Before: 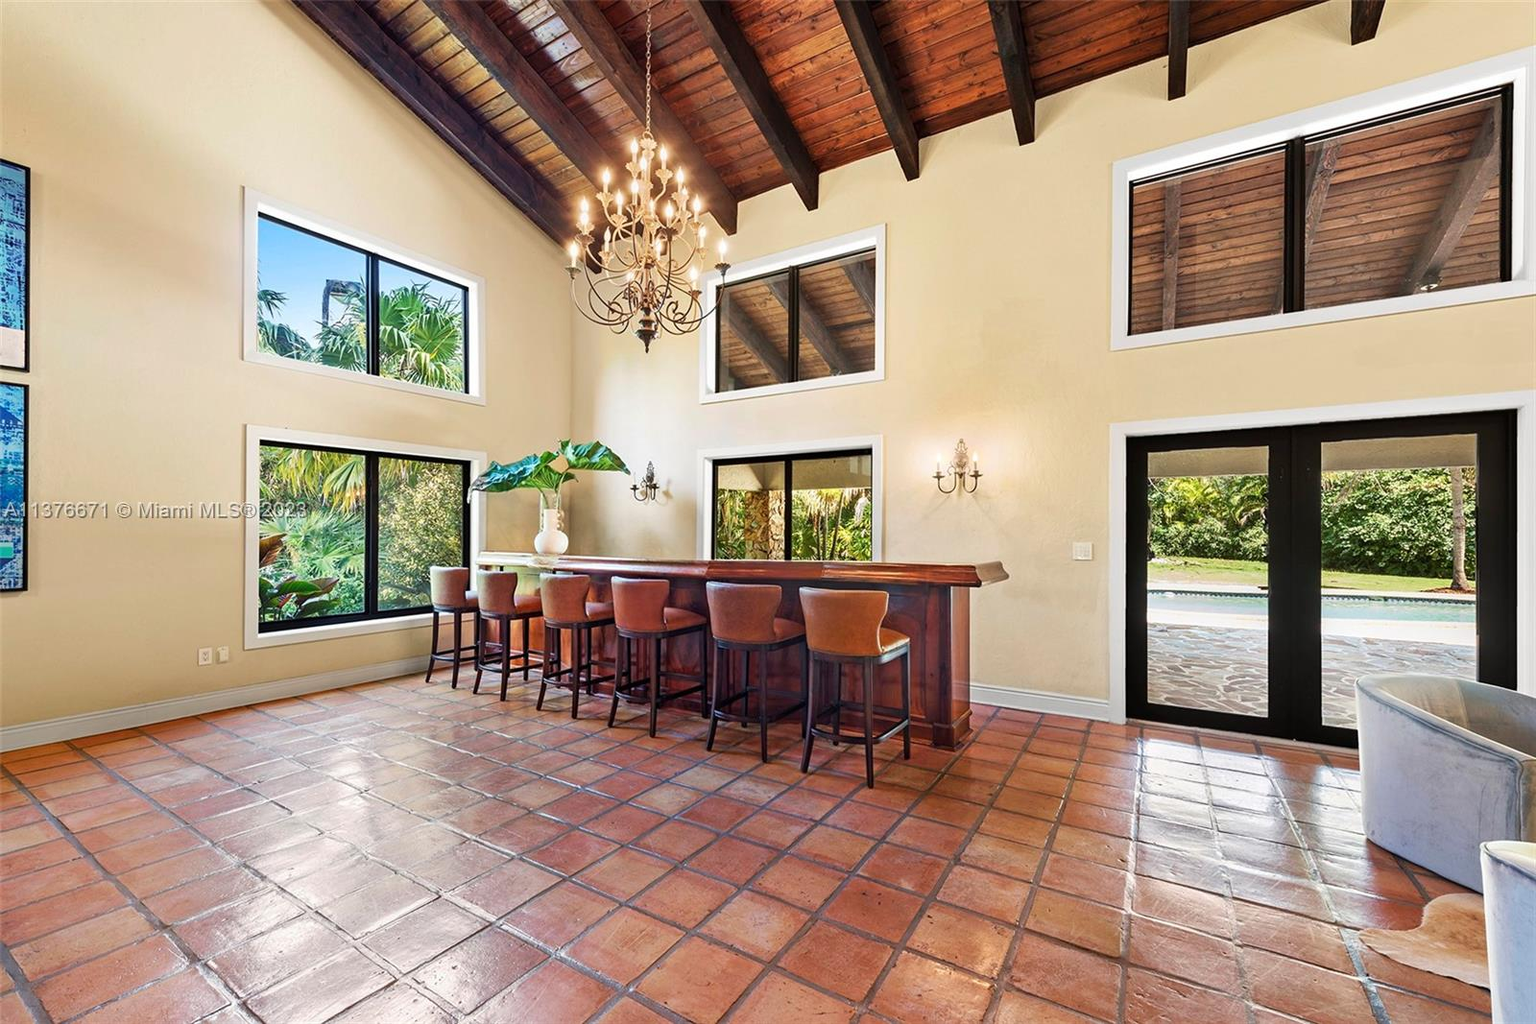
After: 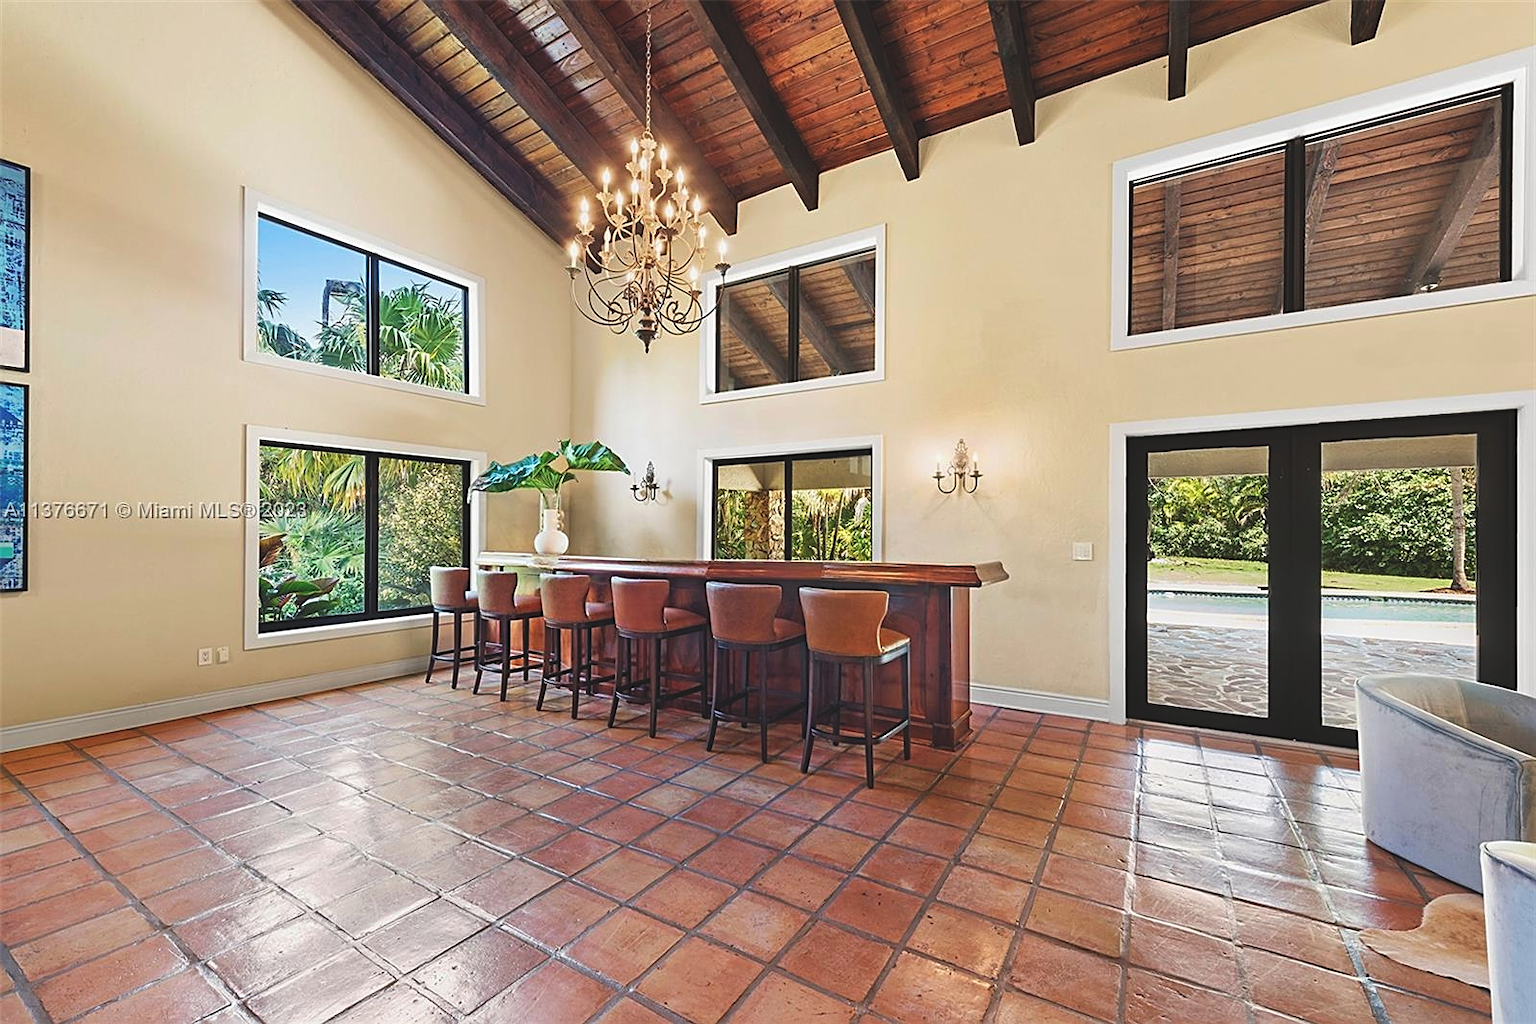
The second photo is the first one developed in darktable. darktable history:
sharpen: on, module defaults
exposure: black level correction -0.015, exposure -0.13 EV, compensate highlight preservation false
